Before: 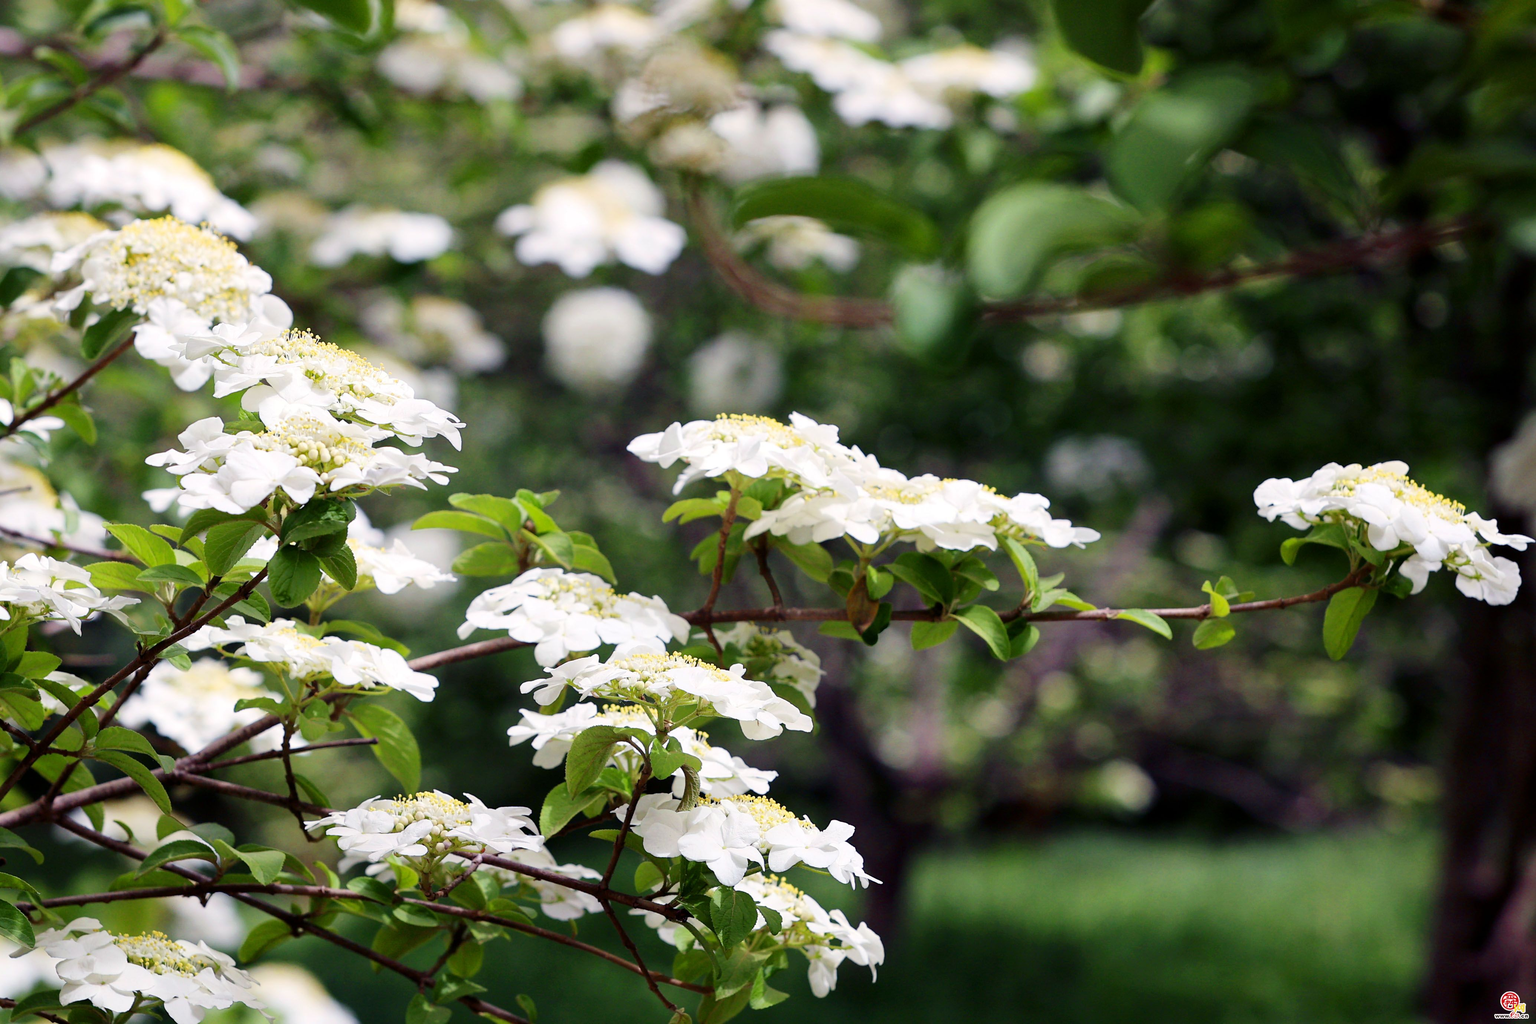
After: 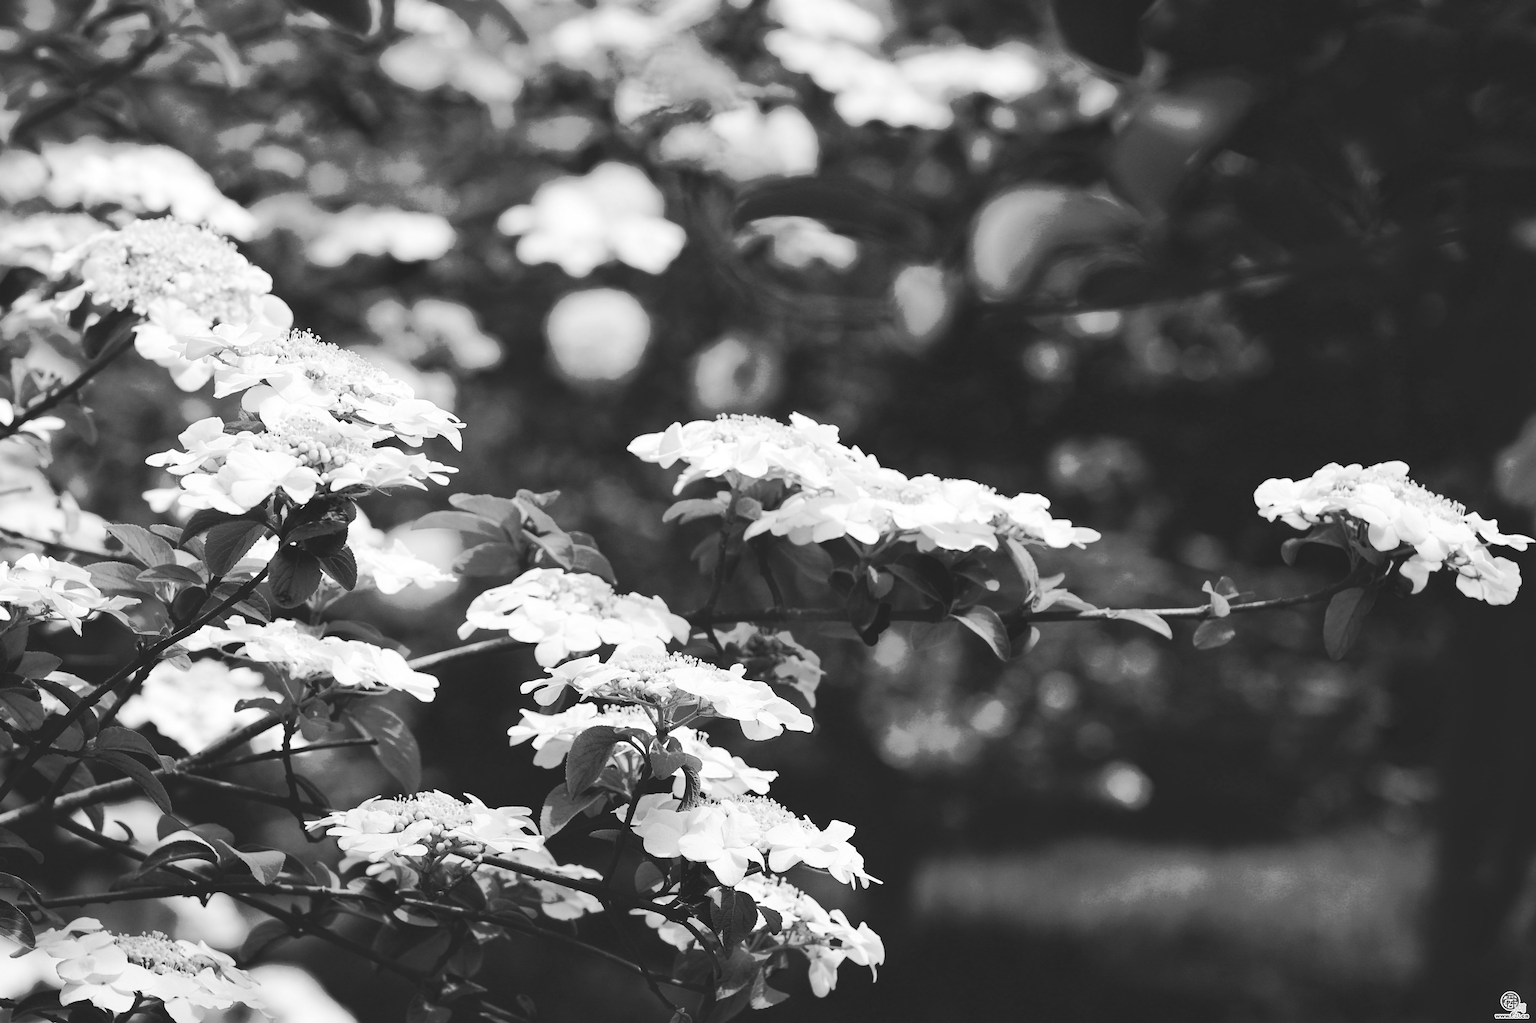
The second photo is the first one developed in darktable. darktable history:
tone curve: curves: ch0 [(0, 0) (0.003, 0.003) (0.011, 0.011) (0.025, 0.024) (0.044, 0.042) (0.069, 0.066) (0.1, 0.095) (0.136, 0.129) (0.177, 0.168) (0.224, 0.213) (0.277, 0.263) (0.335, 0.318) (0.399, 0.378) (0.468, 0.444) (0.543, 0.612) (0.623, 0.68) (0.709, 0.753) (0.801, 0.831) (0.898, 0.913) (1, 1)], preserve colors none
color look up table: target L [93.4, 87.05, 85.63, 80.61, 78.44, 75.15, 63.23, 54.76, 41.14, 22.16, 16.11, 200, 100, 76.98, 72.58, 63.23, 61.33, 48.04, 52.01, 48.44, 35.72, 31.46, 32.75, 22.62, 16.11, 16.11, 90.59, 69.24, 77.35, 63.99, 84.56, 69.24, 81.69, 64.36, 68.5, 42.78, 76.62, 55.93, 39.07, 34.03, 25.32, 39.49, 26.21, 17.06, 16.59, 90.94, 75.52, 50.83, 34.88], target a [0 ×49], target b [0 ×49], num patches 49
